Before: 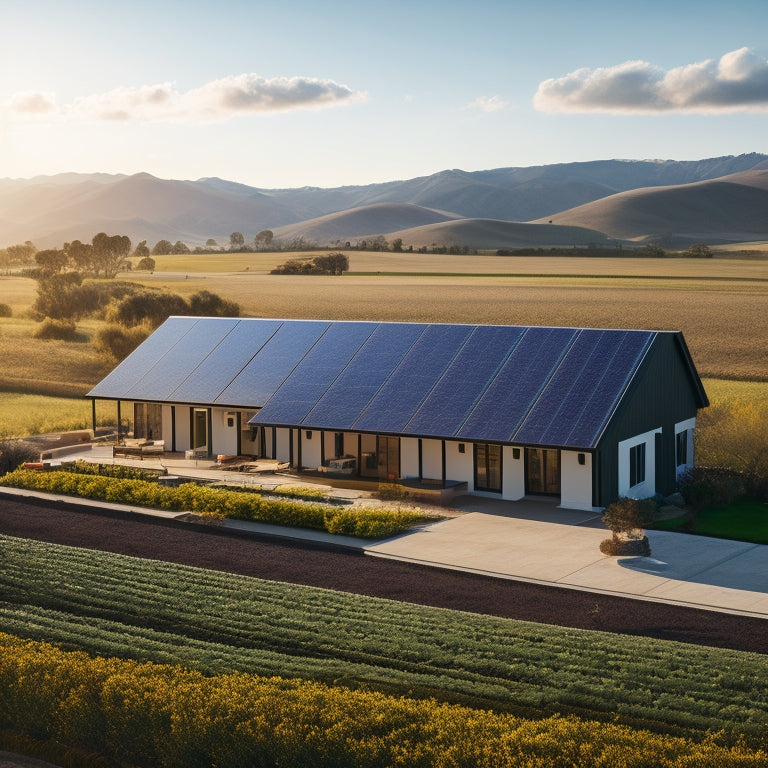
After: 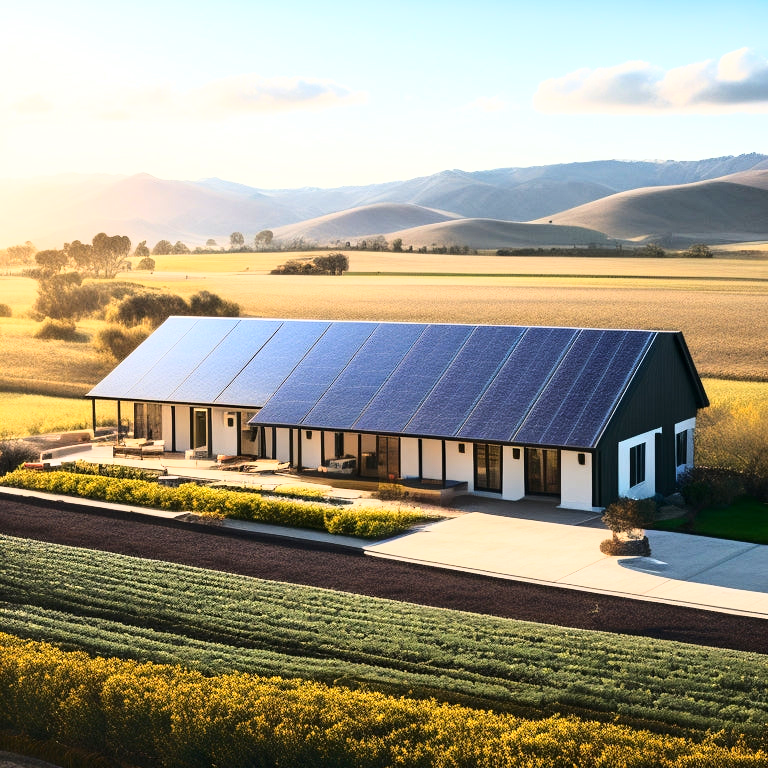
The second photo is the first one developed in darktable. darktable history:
base curve: curves: ch0 [(0, 0) (0.026, 0.03) (0.109, 0.232) (0.351, 0.748) (0.669, 0.968) (1, 1)]
exposure: black level correction 0.002, exposure 0.148 EV, compensate highlight preservation false
